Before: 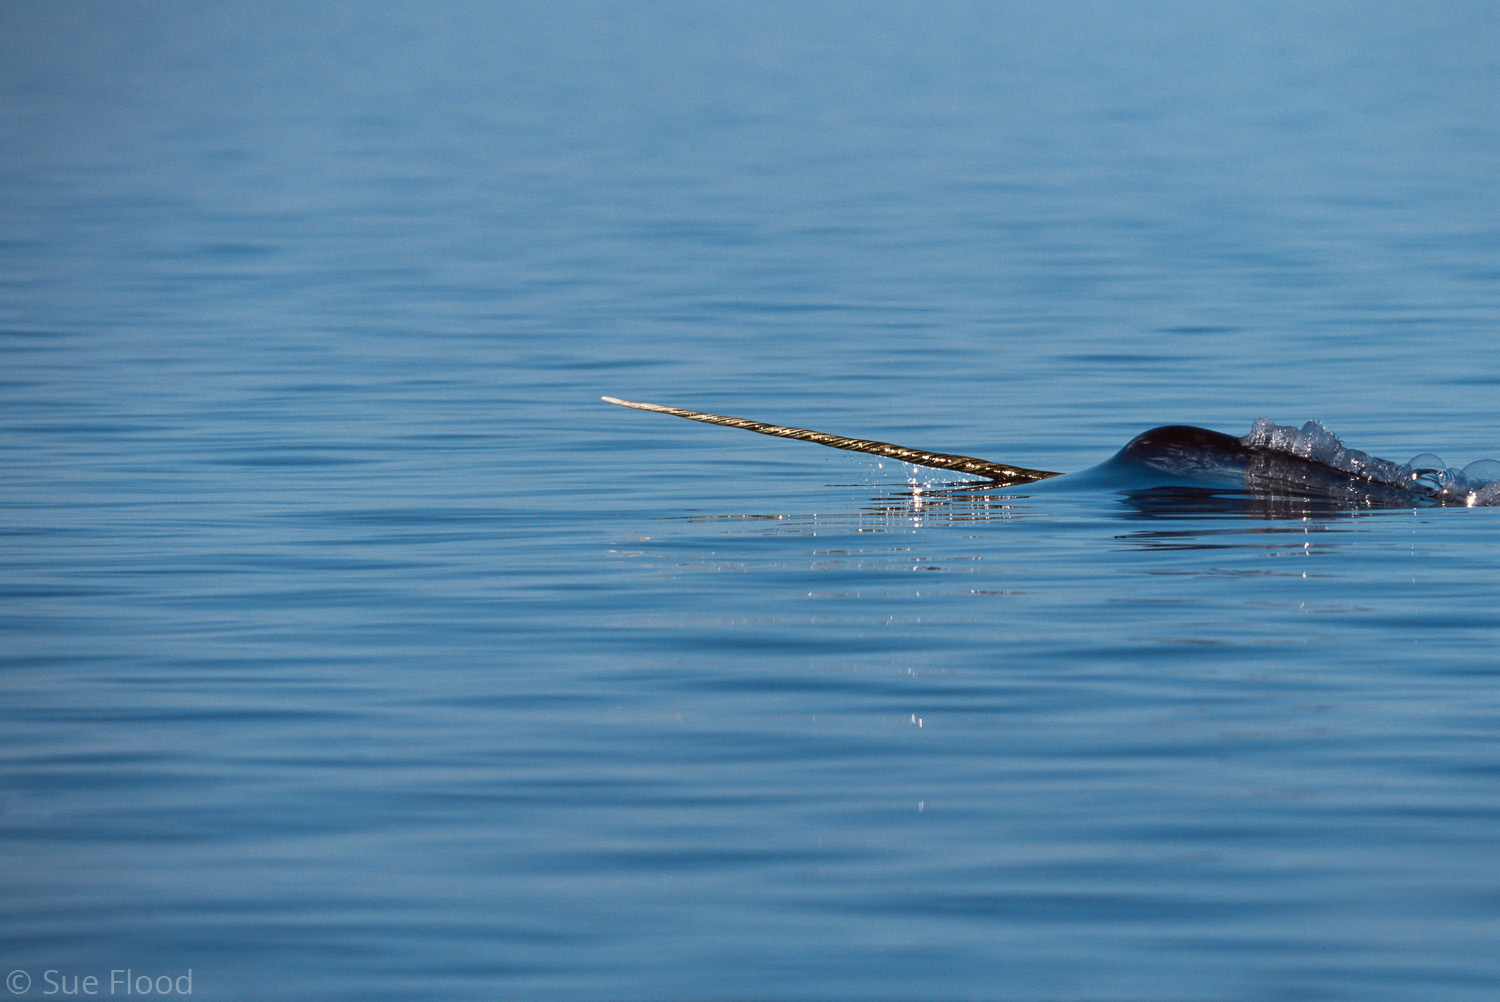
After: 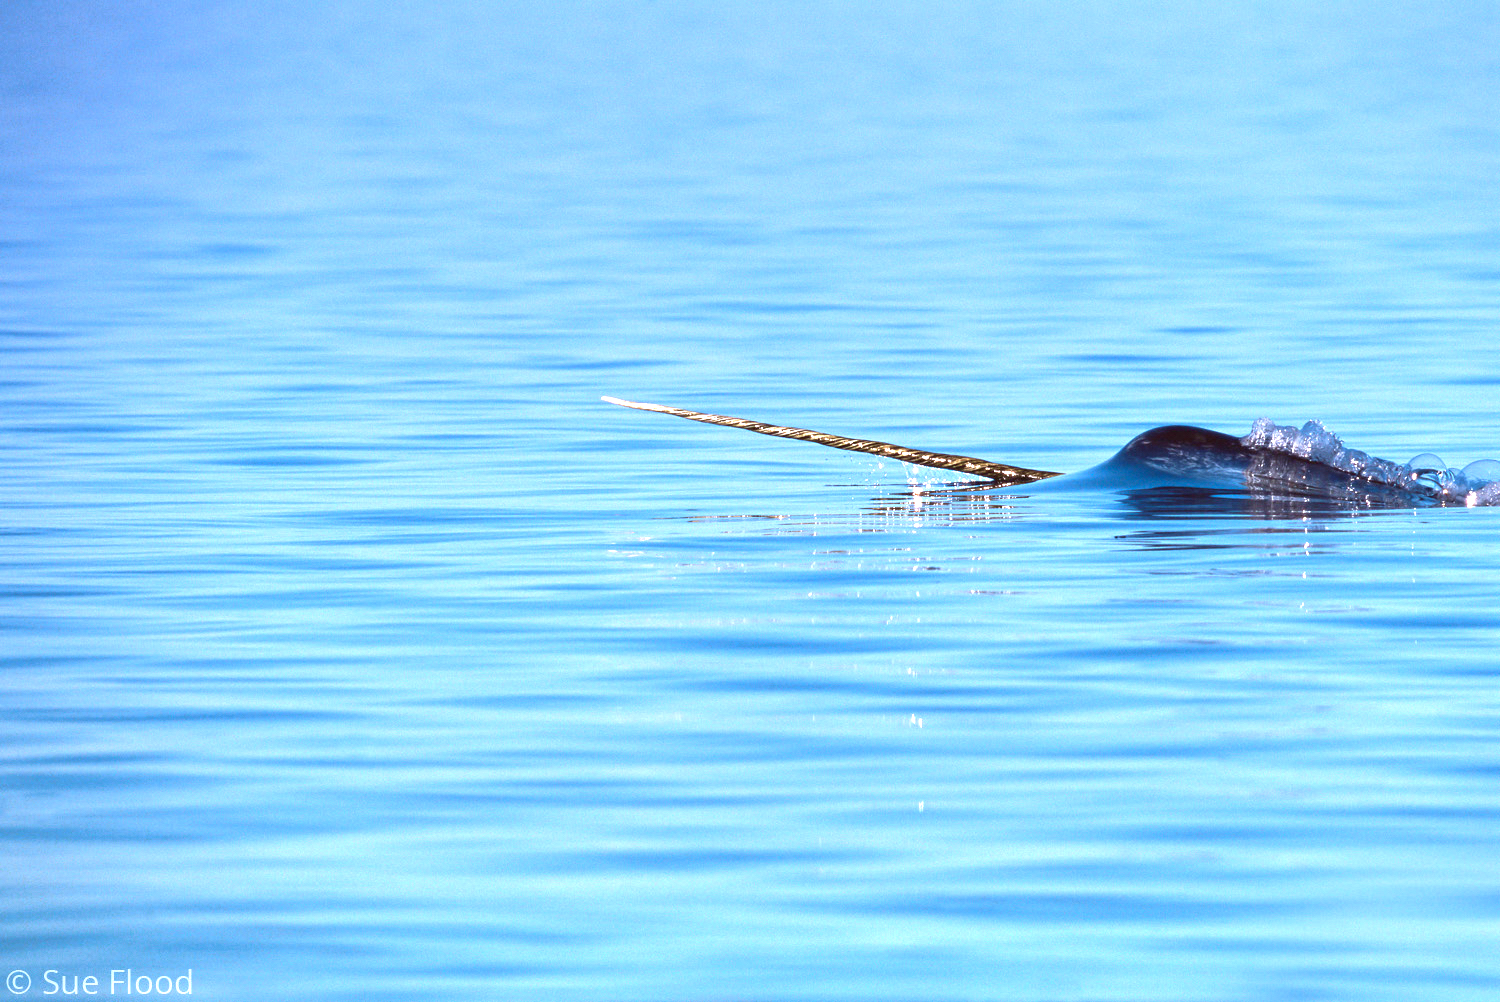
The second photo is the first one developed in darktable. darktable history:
velvia: on, module defaults
graduated density: hue 238.83°, saturation 50%
exposure: black level correction 0, exposure 1.9 EV, compensate highlight preservation false
